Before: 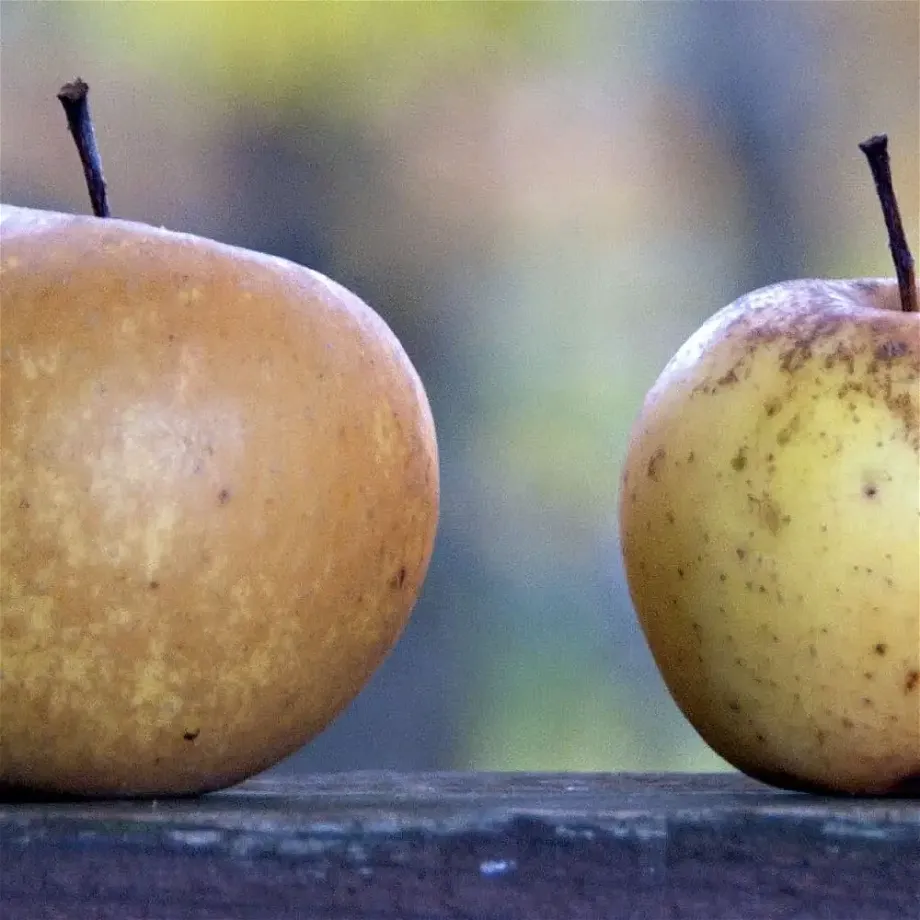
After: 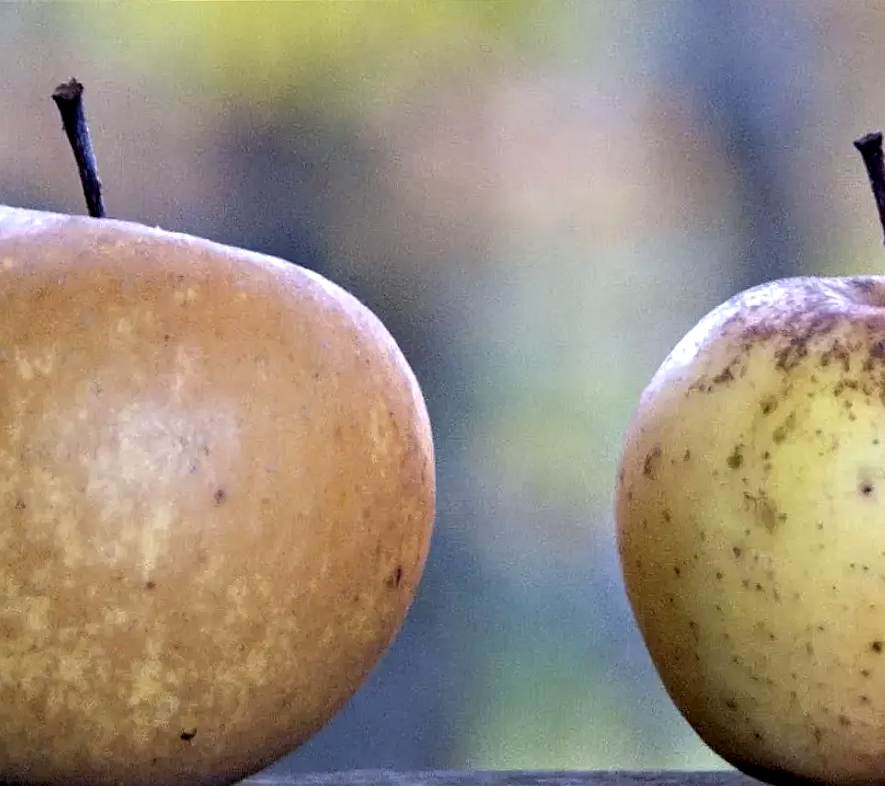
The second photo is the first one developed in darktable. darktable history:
white balance: red 1.009, blue 1.027
sharpen: amount 0.2
crop and rotate: angle 0.2°, left 0.275%, right 3.127%, bottom 14.18%
contrast equalizer: y [[0.546, 0.552, 0.554, 0.554, 0.552, 0.546], [0.5 ×6], [0.5 ×6], [0 ×6], [0 ×6]]
